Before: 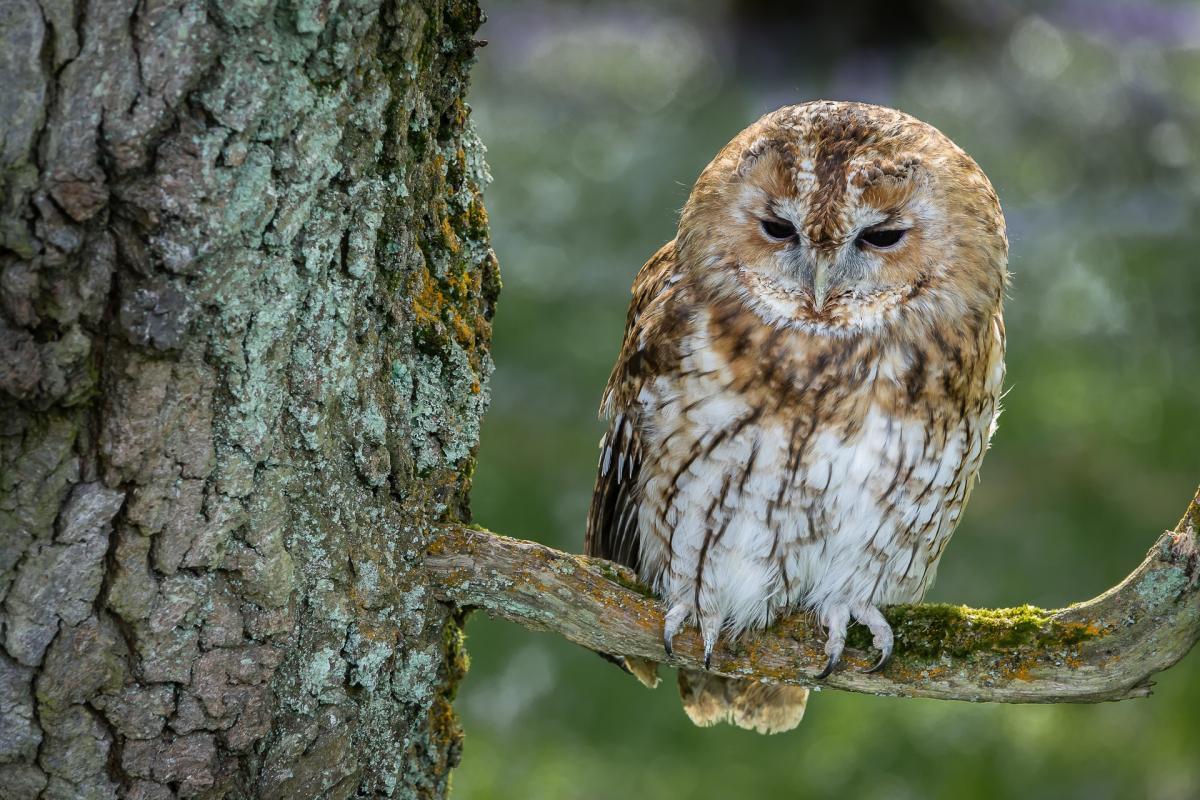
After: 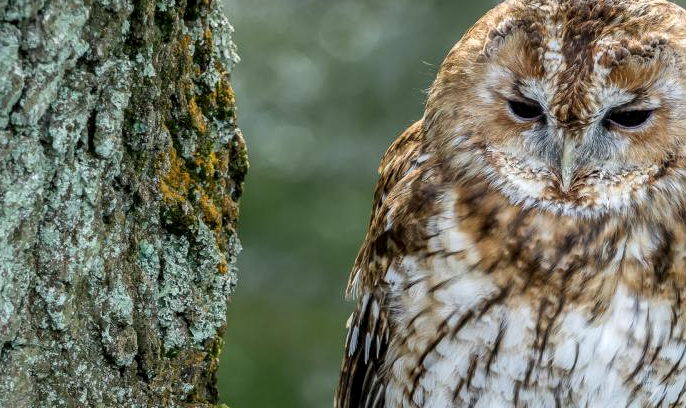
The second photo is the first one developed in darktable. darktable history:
local contrast: detail 130%
shadows and highlights: radius 126.33, shadows 30.4, highlights -30.82, low approximation 0.01, soften with gaussian
crop: left 21.098%, top 15.063%, right 21.676%, bottom 33.827%
